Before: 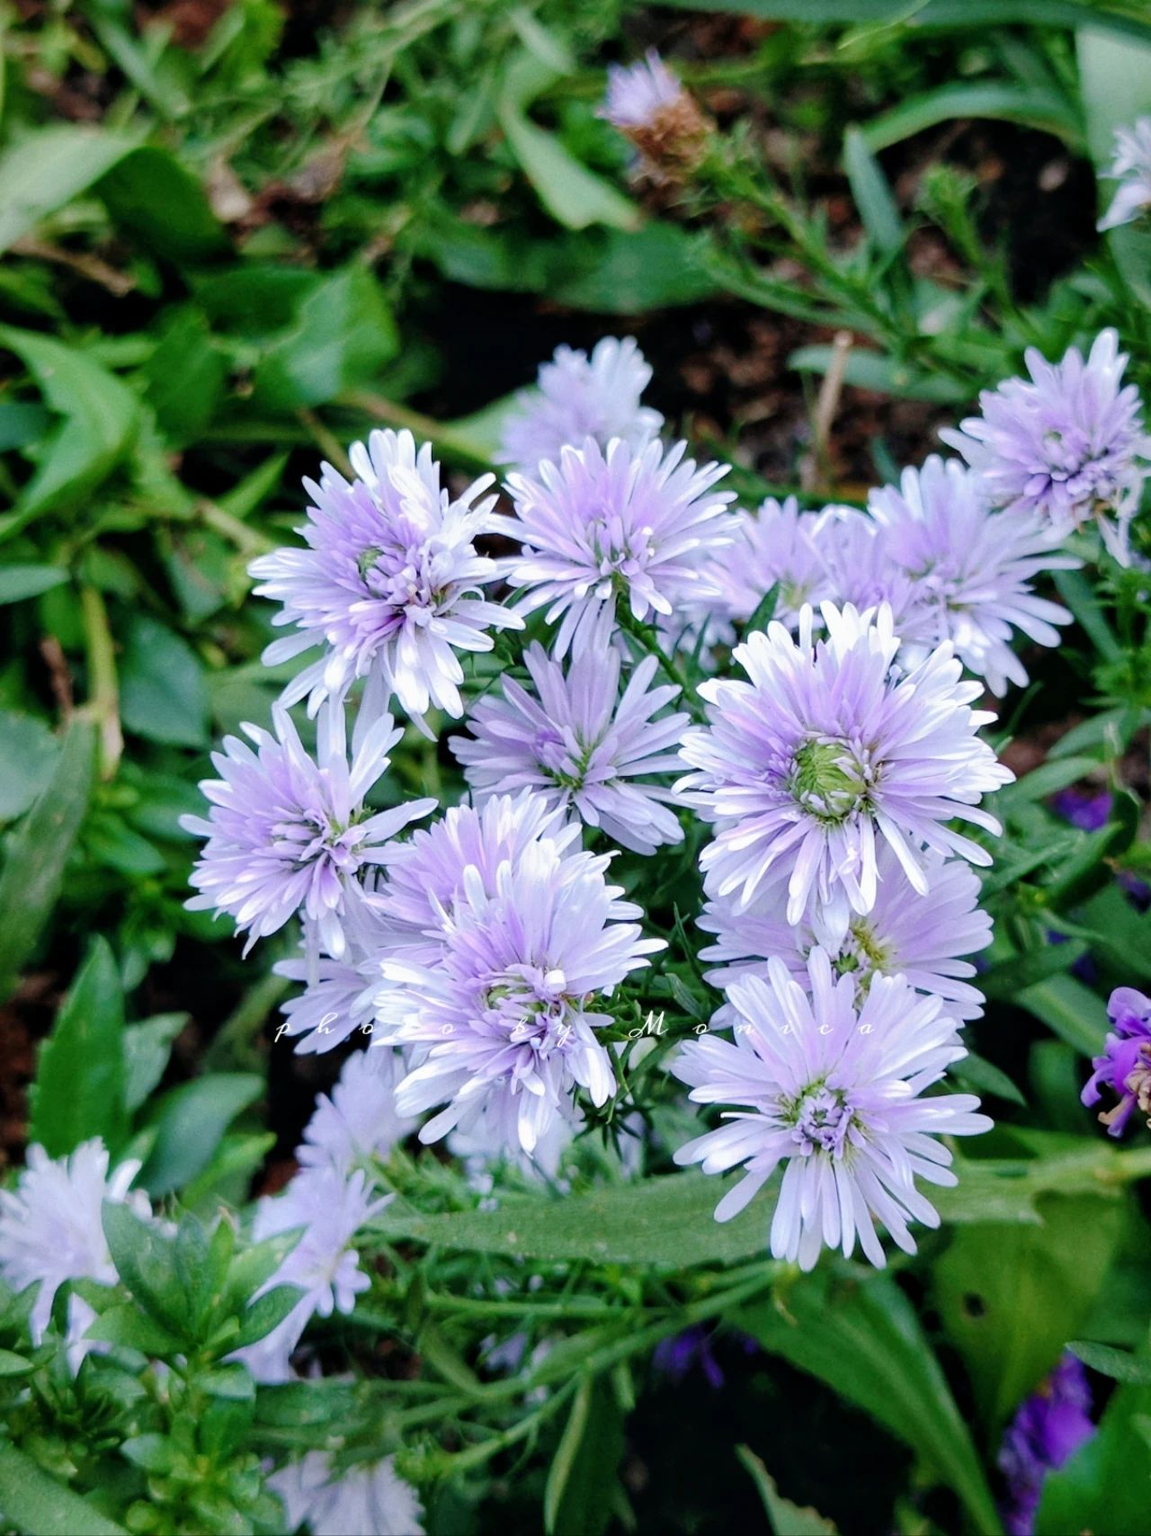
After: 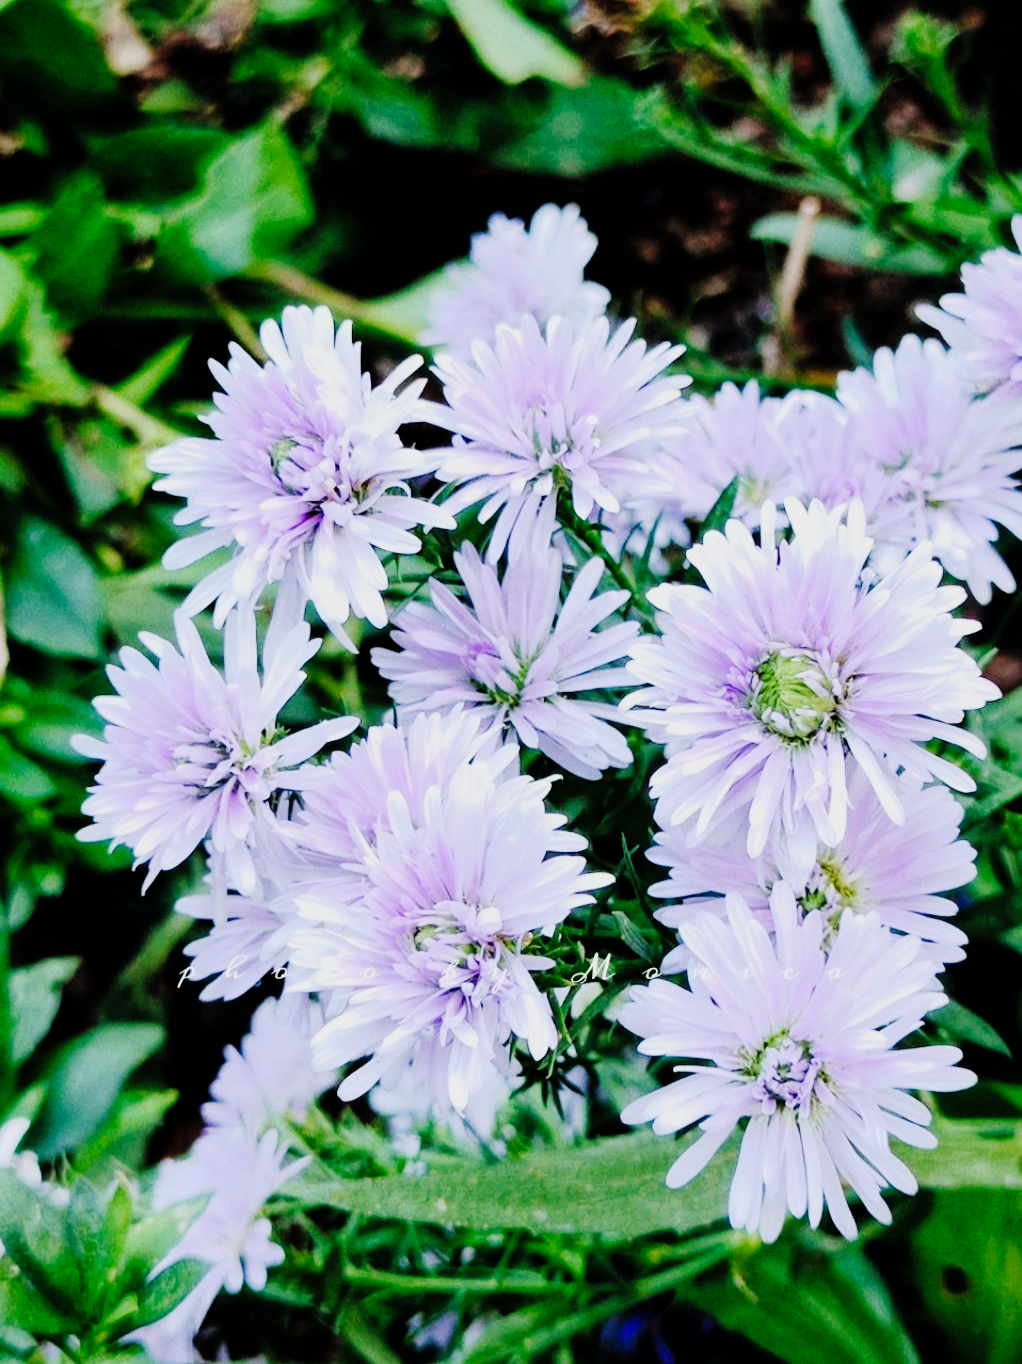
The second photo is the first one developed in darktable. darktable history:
filmic rgb: black relative exposure -11.88 EV, white relative exposure 5.43 EV, threshold 3 EV, hardness 4.49, latitude 50%, contrast 1.14, color science v5 (2021), contrast in shadows safe, contrast in highlights safe, enable highlight reconstruction true
tone curve: curves: ch0 [(0, 0) (0.003, 0.002) (0.011, 0.009) (0.025, 0.019) (0.044, 0.031) (0.069, 0.04) (0.1, 0.059) (0.136, 0.092) (0.177, 0.134) (0.224, 0.192) (0.277, 0.262) (0.335, 0.348) (0.399, 0.446) (0.468, 0.554) (0.543, 0.646) (0.623, 0.731) (0.709, 0.807) (0.801, 0.867) (0.898, 0.931) (1, 1)], preserve colors none
local contrast: mode bilateral grid, contrast 15, coarseness 36, detail 105%, midtone range 0.2
crop and rotate: left 10.071%, top 10.071%, right 10.02%, bottom 10.02%
exposure: compensate exposure bias true, compensate highlight preservation false
white balance: emerald 1
tone equalizer: on, module defaults
